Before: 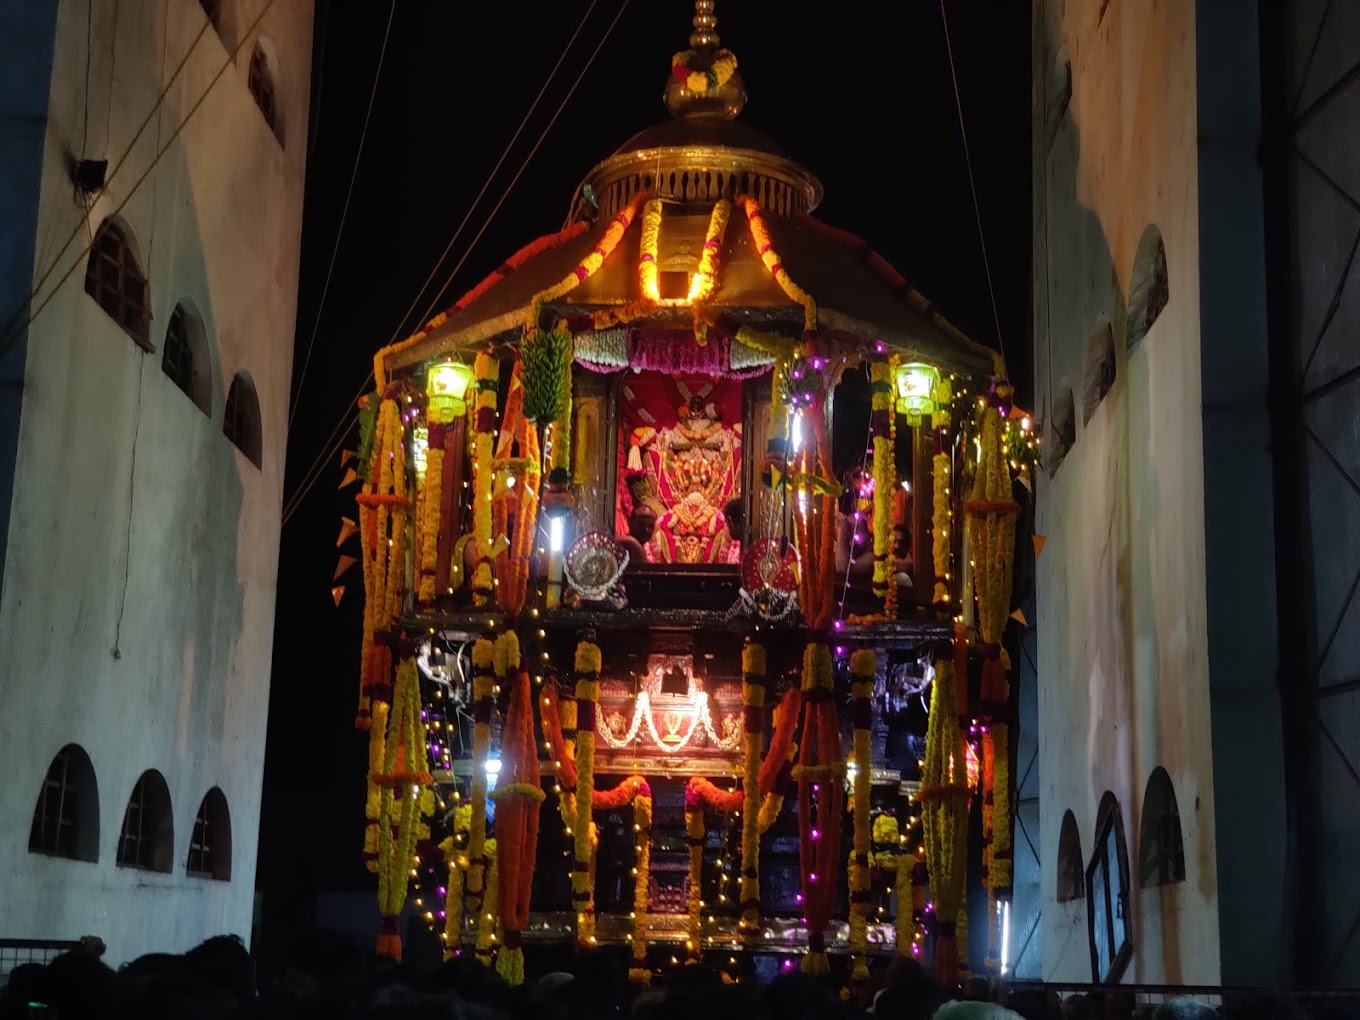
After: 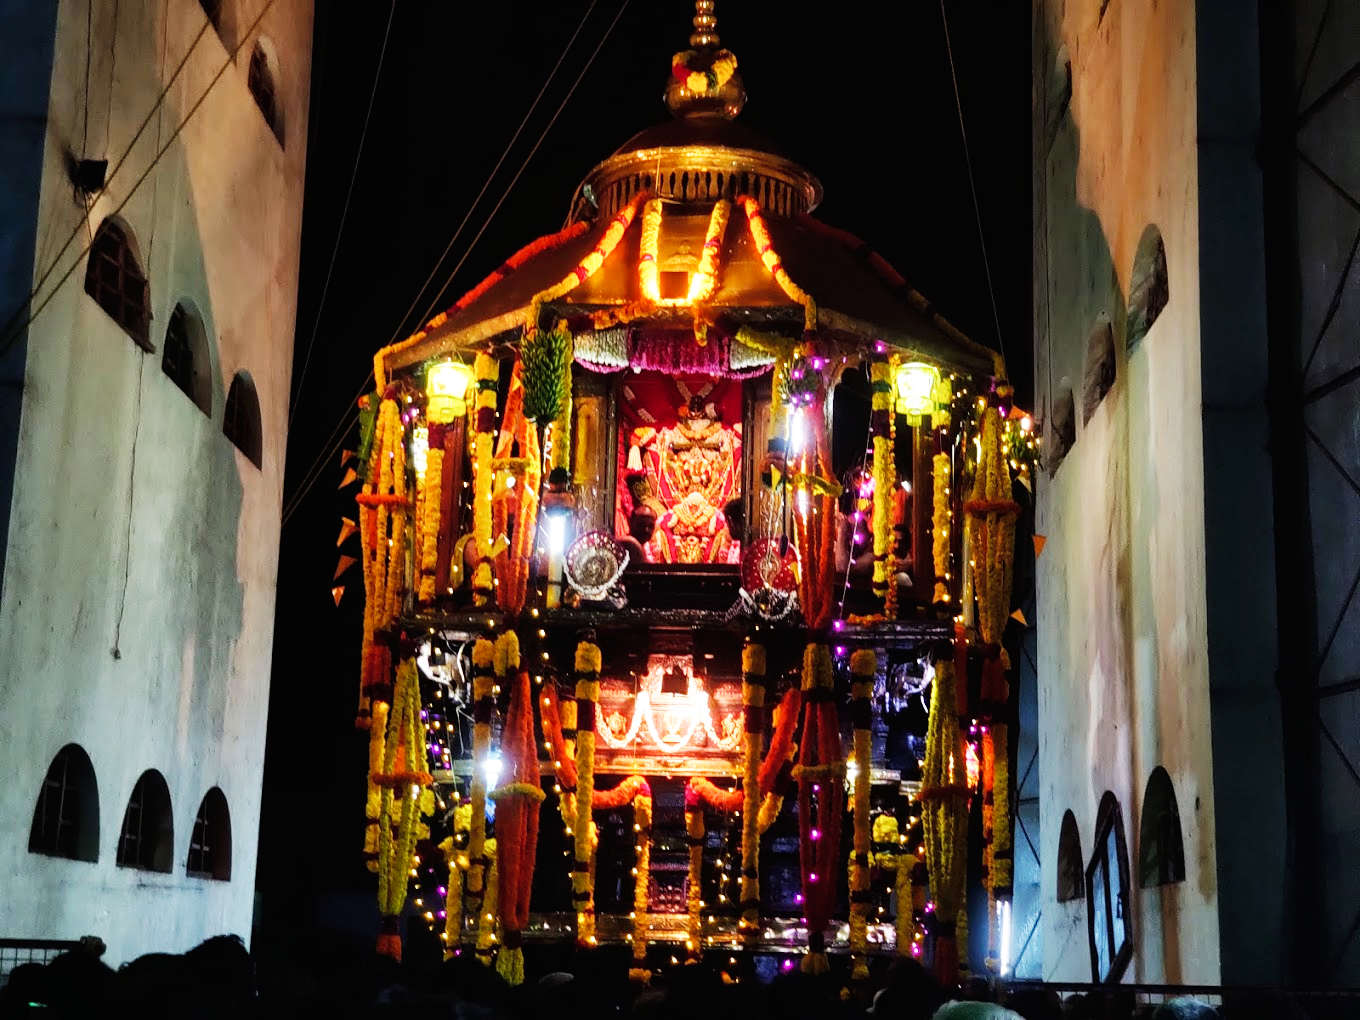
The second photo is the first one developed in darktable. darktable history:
color correction: highlights b* 0.022, saturation 0.851
base curve: curves: ch0 [(0, 0) (0.007, 0.004) (0.027, 0.03) (0.046, 0.07) (0.207, 0.54) (0.442, 0.872) (0.673, 0.972) (1, 1)], preserve colors none
